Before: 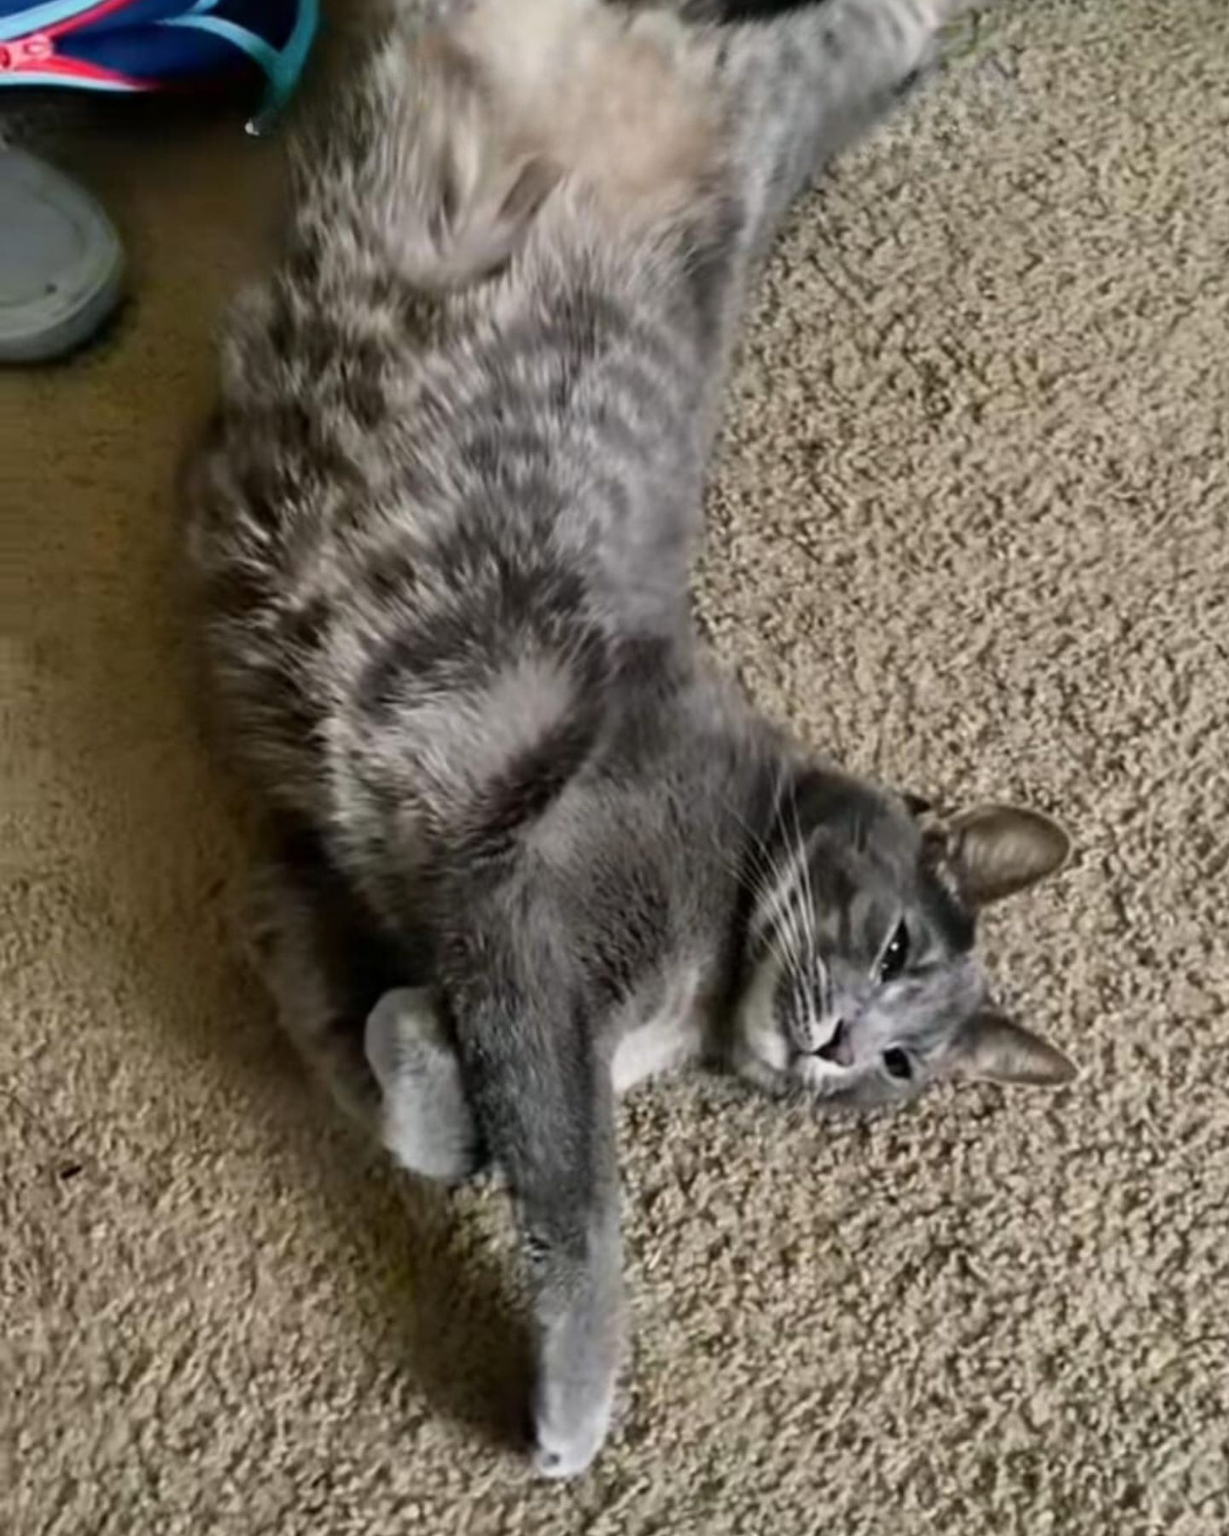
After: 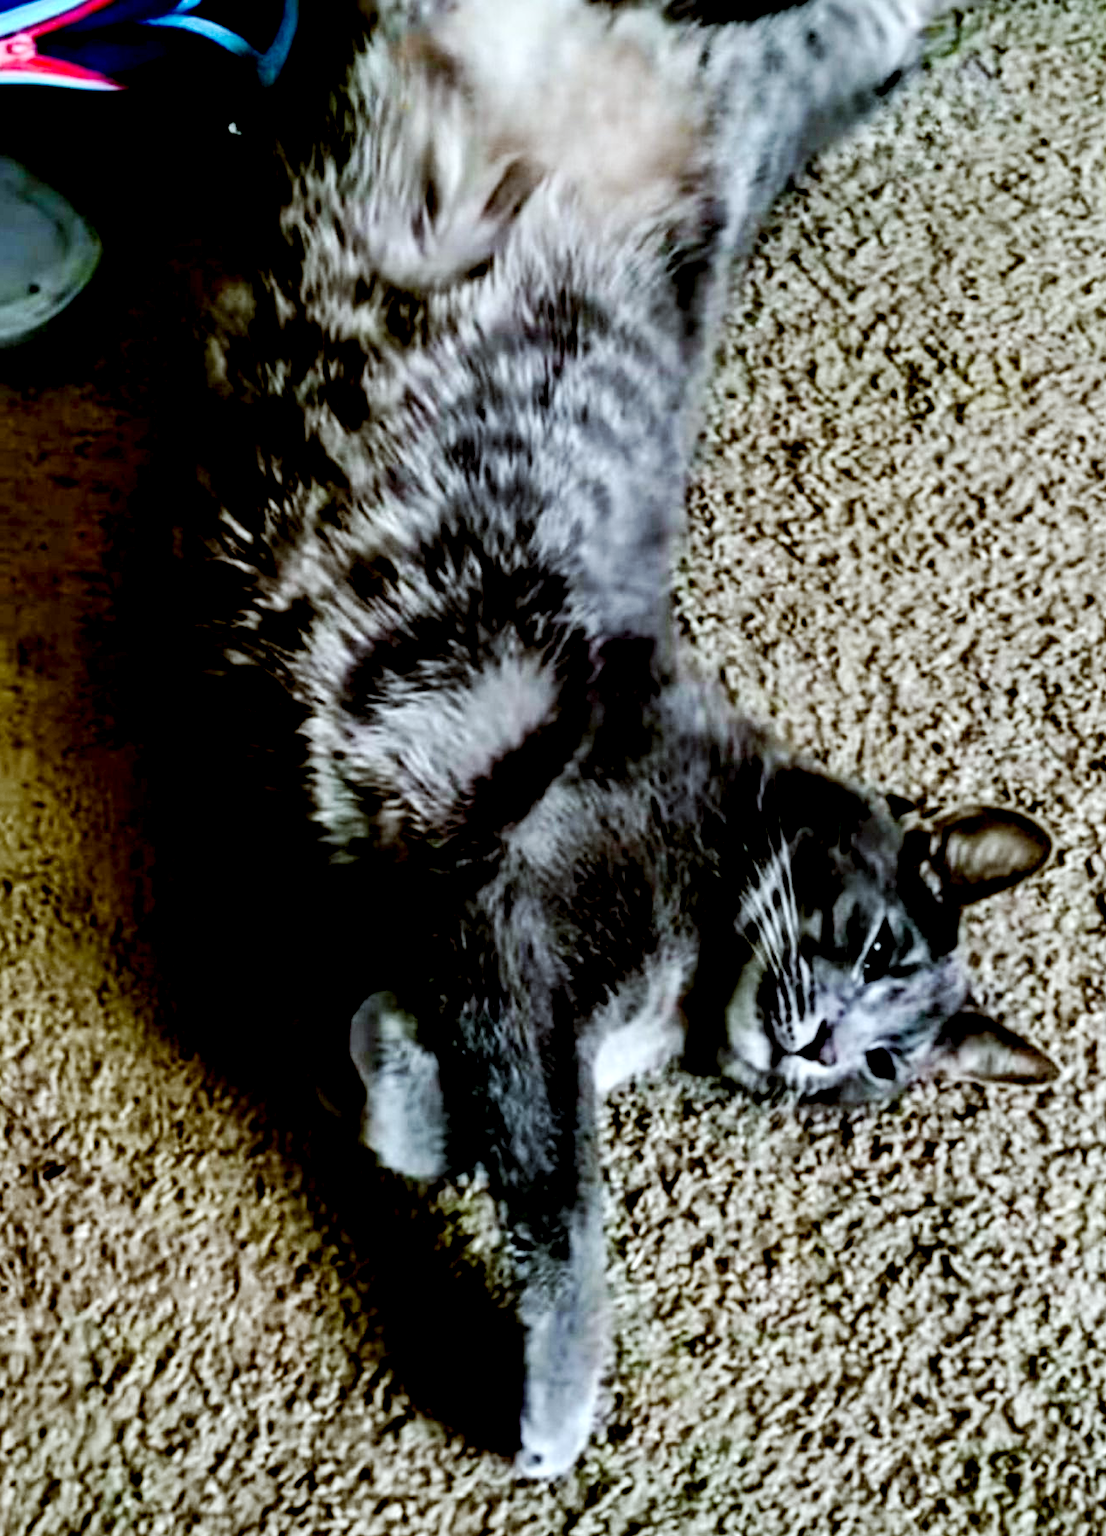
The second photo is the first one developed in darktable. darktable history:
base curve: curves: ch0 [(0, 0) (0.032, 0.025) (0.121, 0.166) (0.206, 0.329) (0.605, 0.79) (1, 1)], preserve colors none
crop and rotate: left 1.429%, right 8.483%
color calibration: illuminant Planckian (black body), x 0.378, y 0.375, temperature 4071.55 K
local contrast: detail 135%, midtone range 0.748
exposure: black level correction 0.054, exposure -0.033 EV, compensate highlight preservation false
